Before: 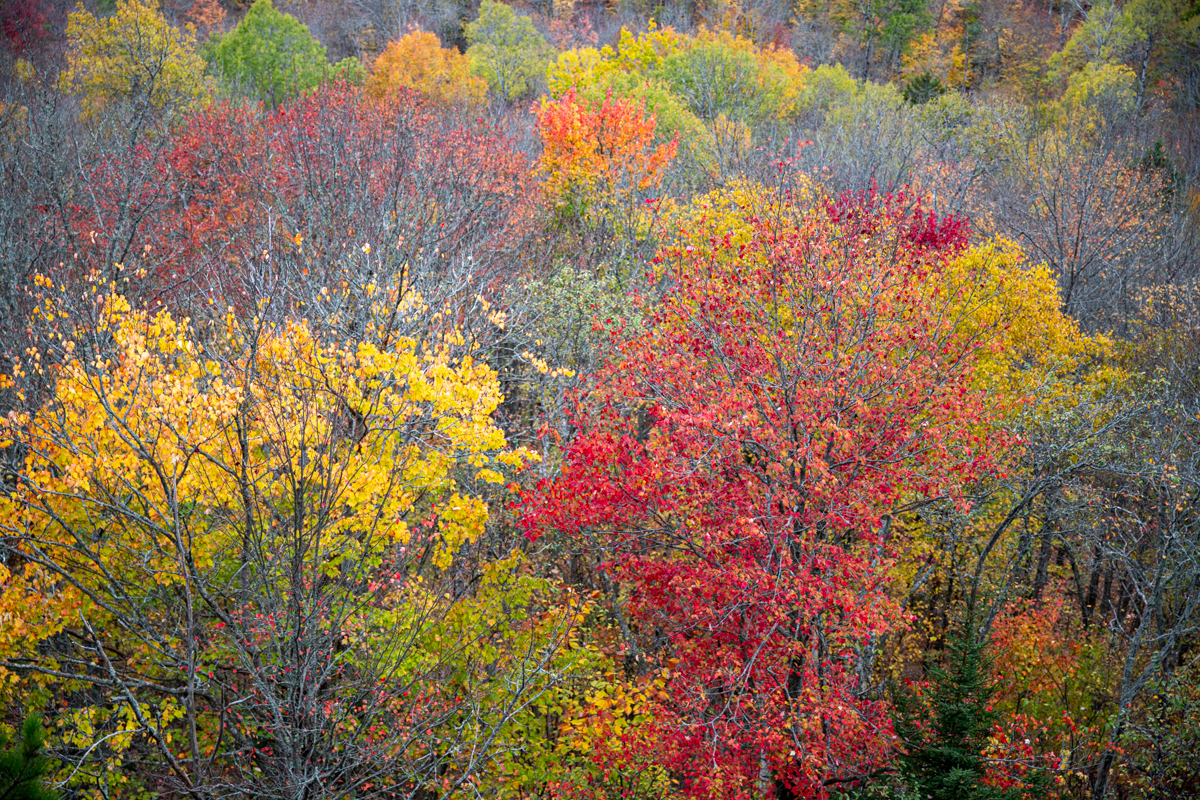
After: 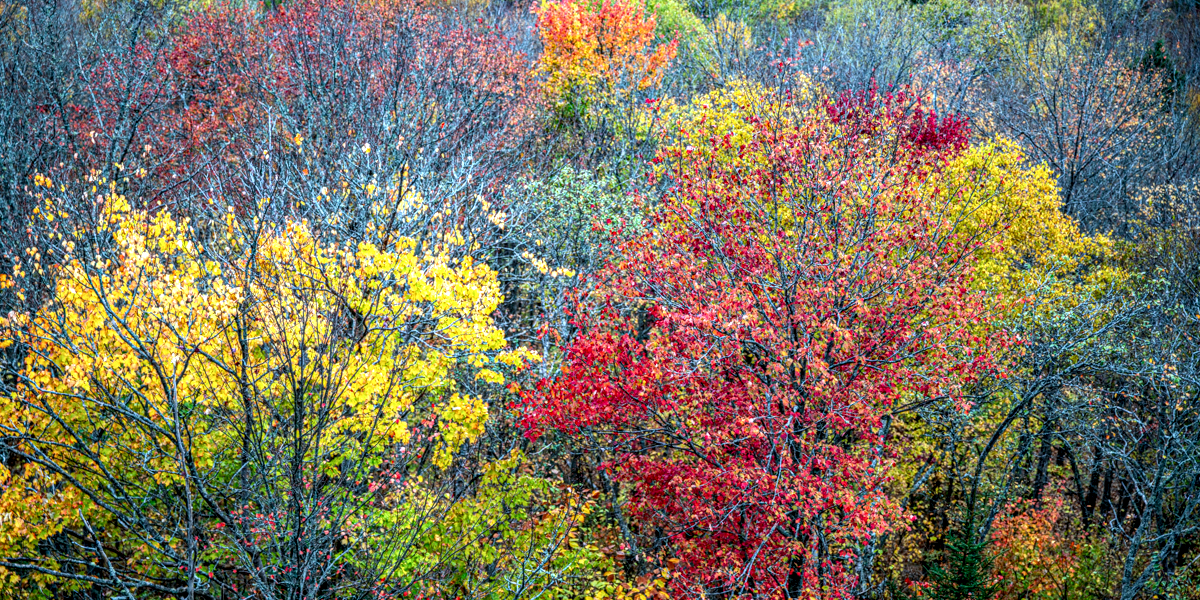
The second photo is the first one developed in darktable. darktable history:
exposure: exposure -0.021 EV, compensate highlight preservation false
color calibration: illuminant as shot in camera, x 0.37, y 0.382, temperature 4313.32 K
local contrast: highlights 12%, shadows 38%, detail 183%, midtone range 0.471
color correction: highlights a* -7.33, highlights b* 1.26, shadows a* -3.55, saturation 1.4
contrast brightness saturation: saturation -0.17
crop and rotate: top 12.5%, bottom 12.5%
